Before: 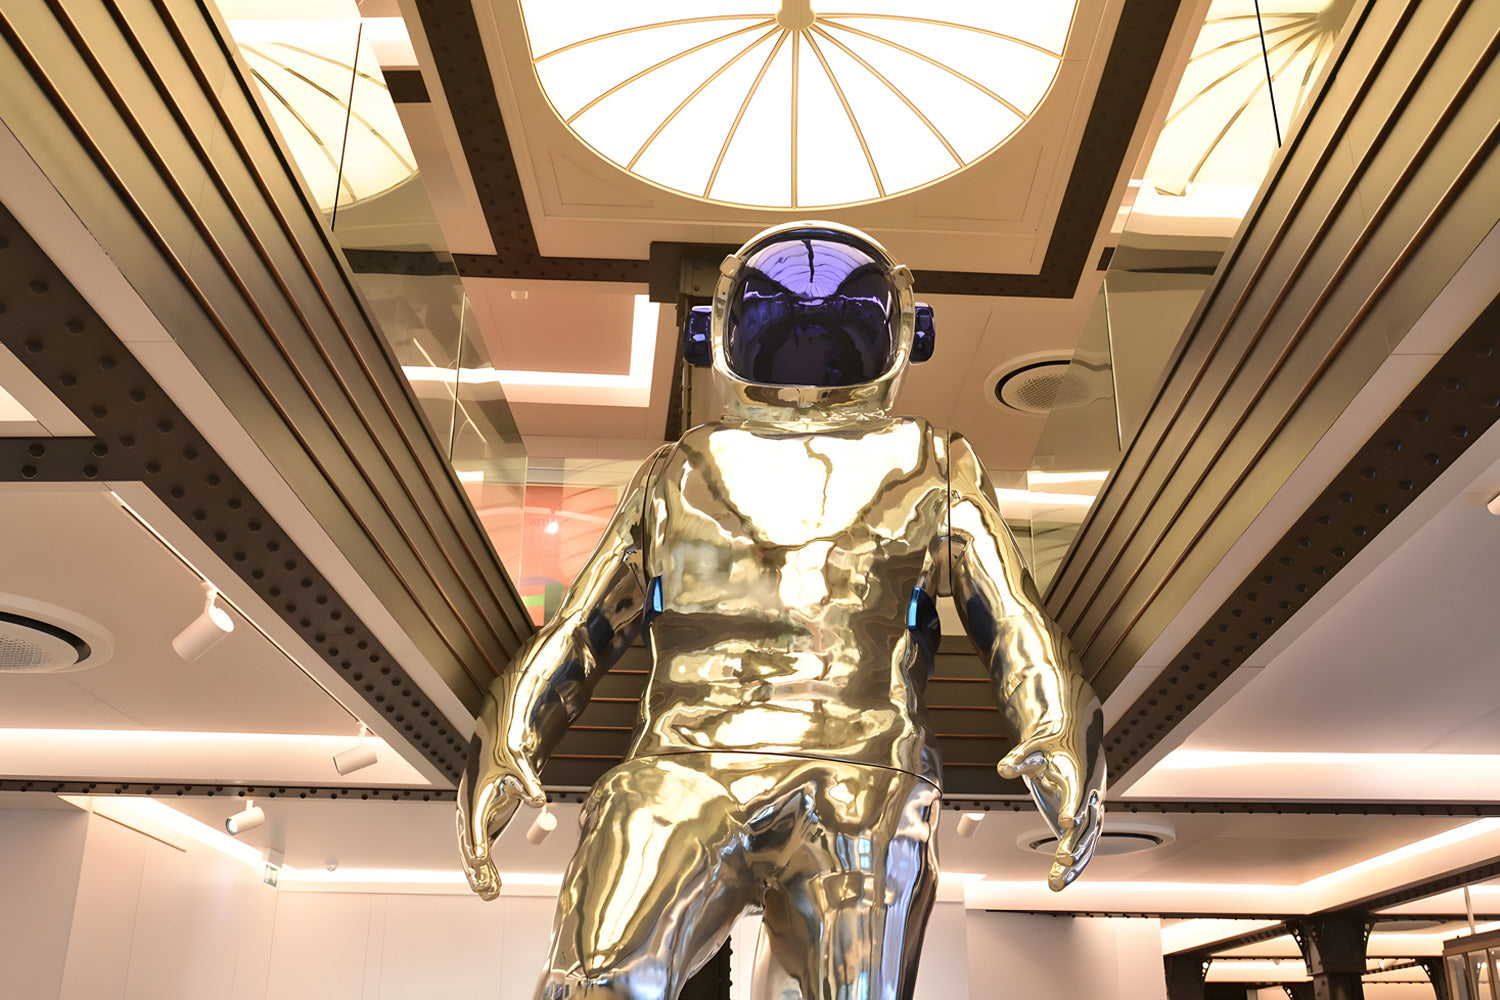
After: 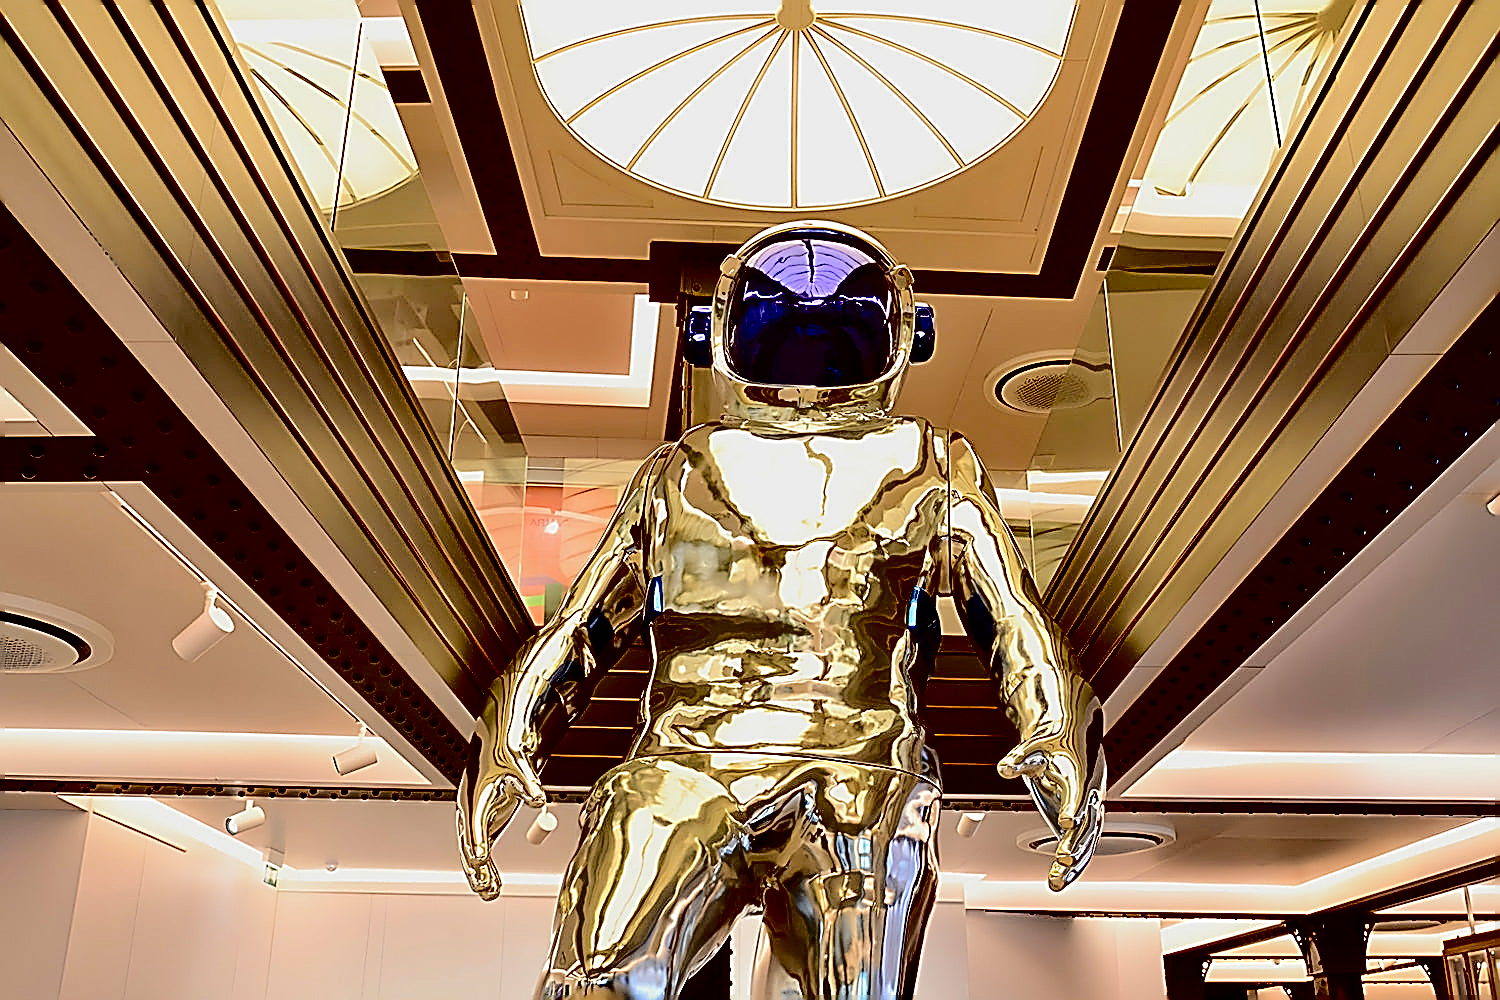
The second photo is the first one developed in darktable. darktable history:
tone curve: curves: ch0 [(0, 0) (0.003, 0.041) (0.011, 0.042) (0.025, 0.041) (0.044, 0.043) (0.069, 0.048) (0.1, 0.059) (0.136, 0.079) (0.177, 0.107) (0.224, 0.152) (0.277, 0.235) (0.335, 0.331) (0.399, 0.427) (0.468, 0.512) (0.543, 0.595) (0.623, 0.668) (0.709, 0.736) (0.801, 0.813) (0.898, 0.891) (1, 1)], color space Lab, independent channels, preserve colors none
exposure: black level correction 0.045, exposure -0.231 EV, compensate highlight preservation false
sharpen: amount 1.996
contrast brightness saturation: contrast 0.037, saturation 0.153
